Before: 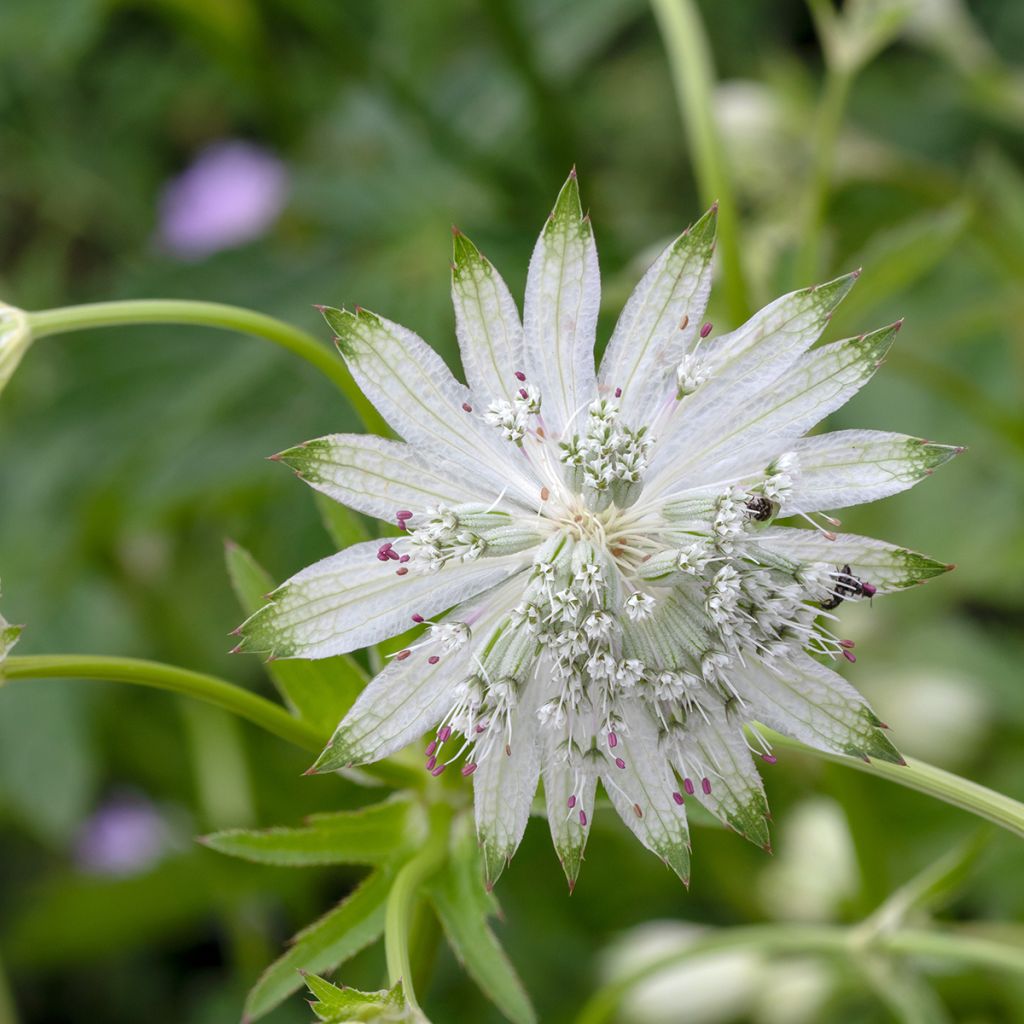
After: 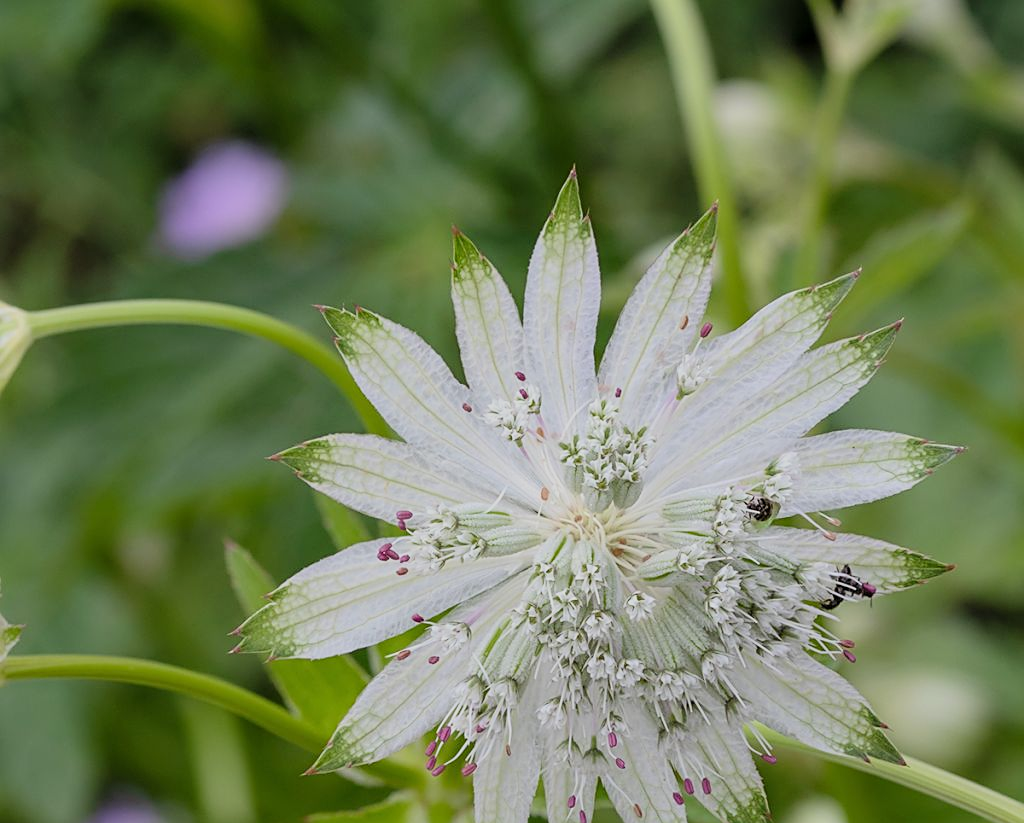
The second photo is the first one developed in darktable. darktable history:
sharpen: on, module defaults
filmic rgb: black relative exposure -16 EV, white relative exposure 4.97 EV, threshold 3.05 EV, hardness 6.2, color science v6 (2022), enable highlight reconstruction true
crop: bottom 19.582%
